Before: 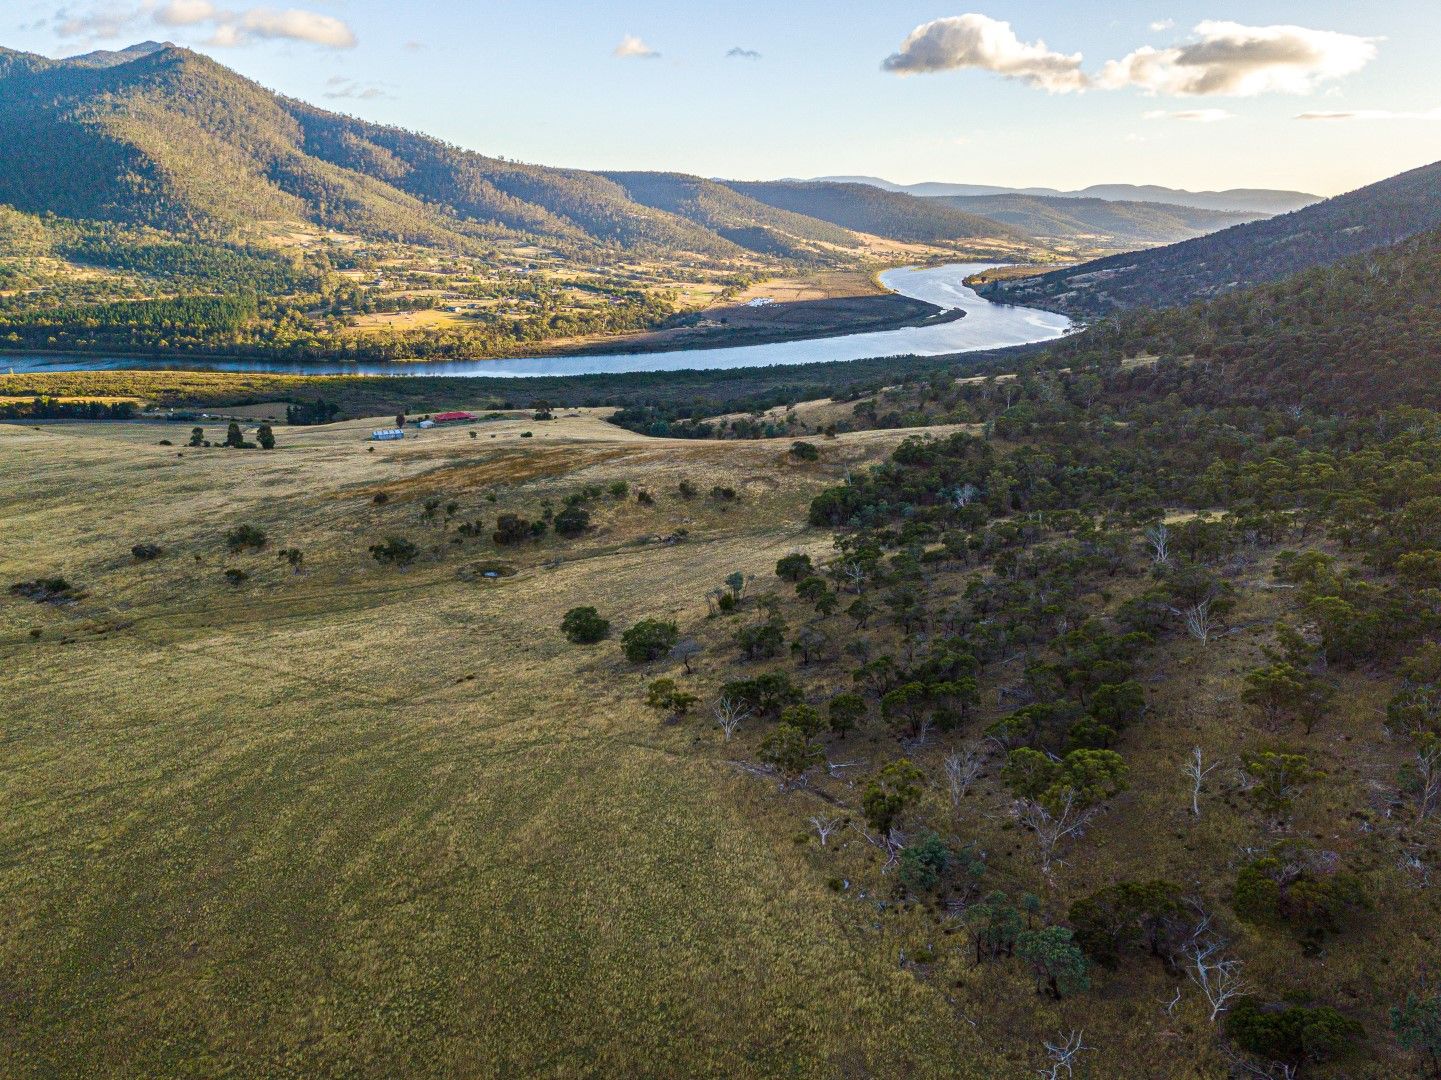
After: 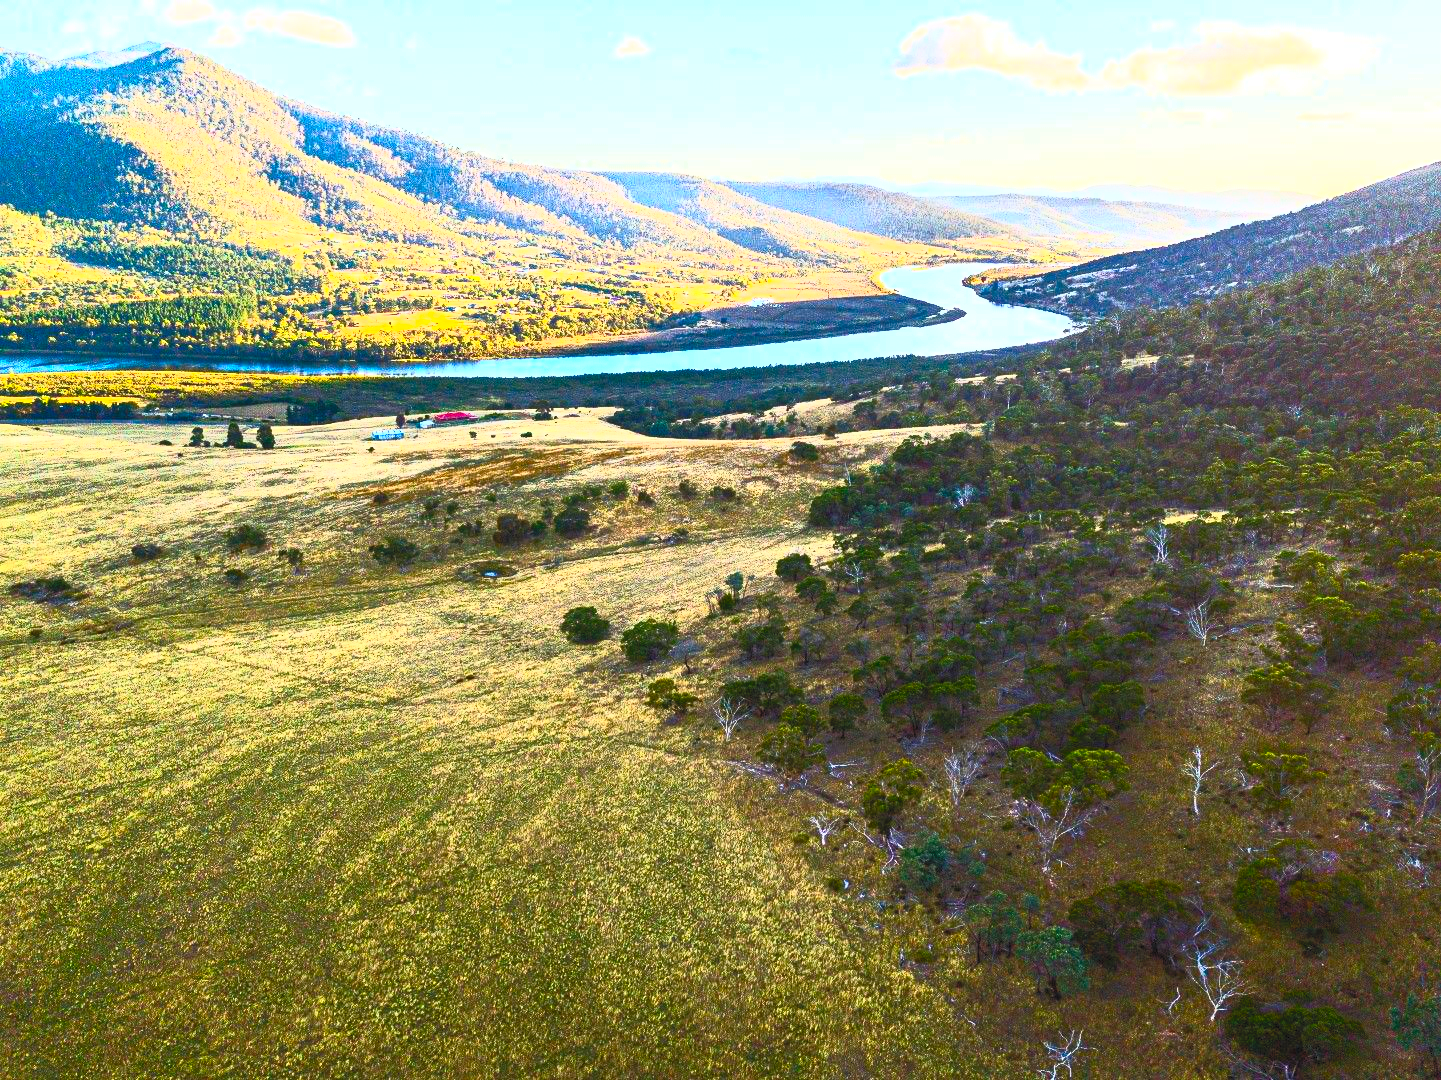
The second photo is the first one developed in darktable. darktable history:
tone equalizer: on, module defaults
contrast brightness saturation: contrast 1, brightness 1, saturation 1
